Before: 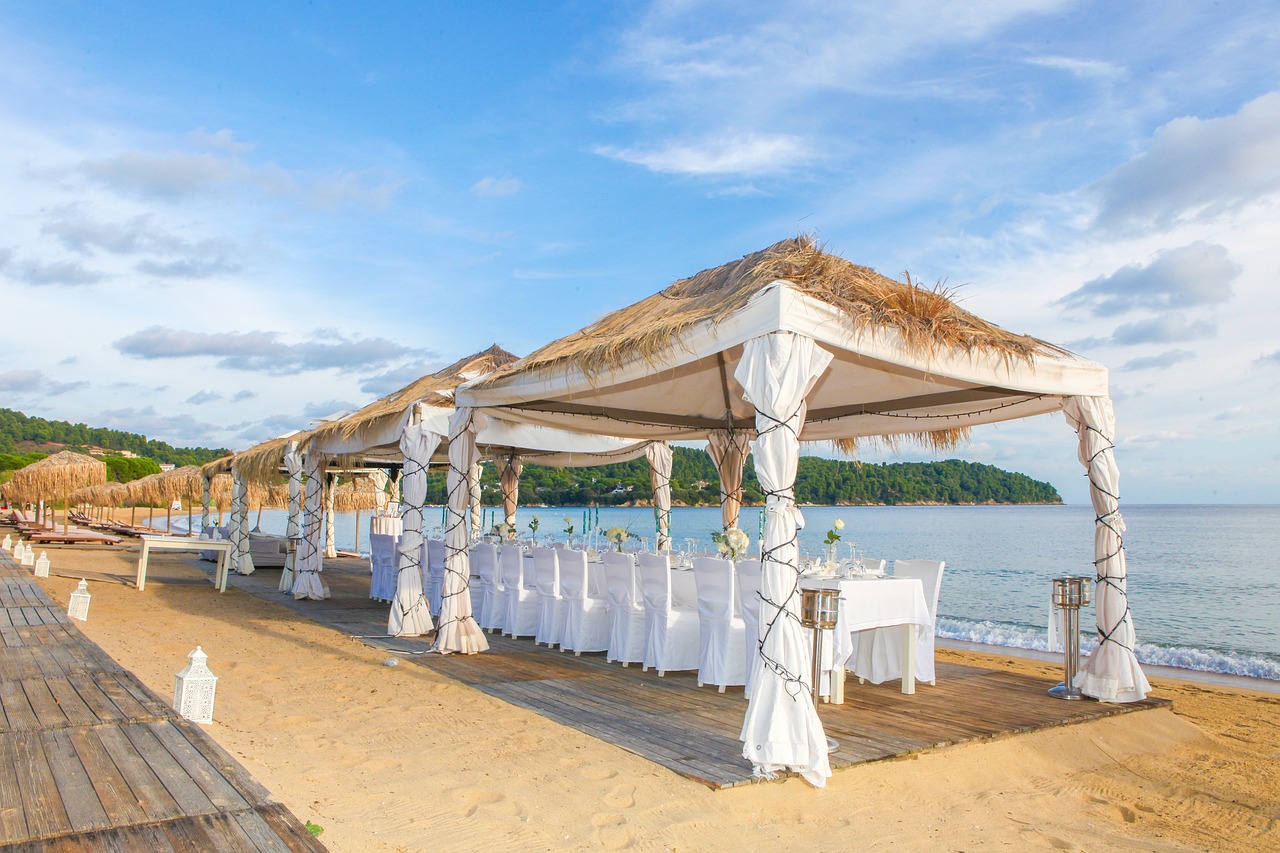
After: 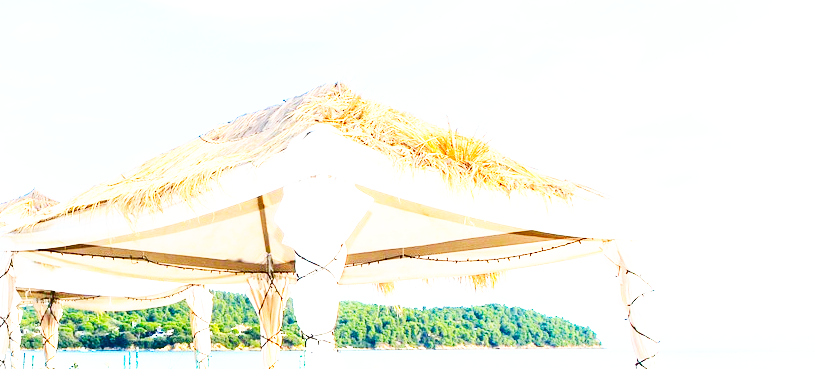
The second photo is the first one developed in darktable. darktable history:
contrast brightness saturation: contrast 0.22, brightness -0.19, saturation 0.24
crop: left 36.005%, top 18.293%, right 0.31%, bottom 38.444%
exposure: black level correction 0.001, exposure 1.129 EV, compensate exposure bias true, compensate highlight preservation false
base curve: curves: ch0 [(0, 0) (0.007, 0.004) (0.027, 0.03) (0.046, 0.07) (0.207, 0.54) (0.442, 0.872) (0.673, 0.972) (1, 1)], preserve colors none
